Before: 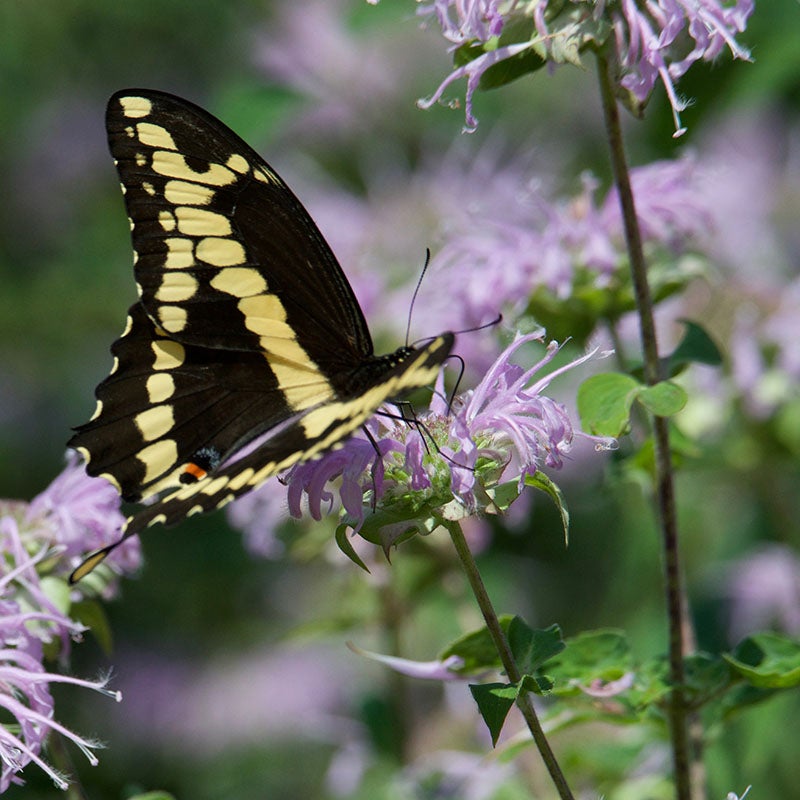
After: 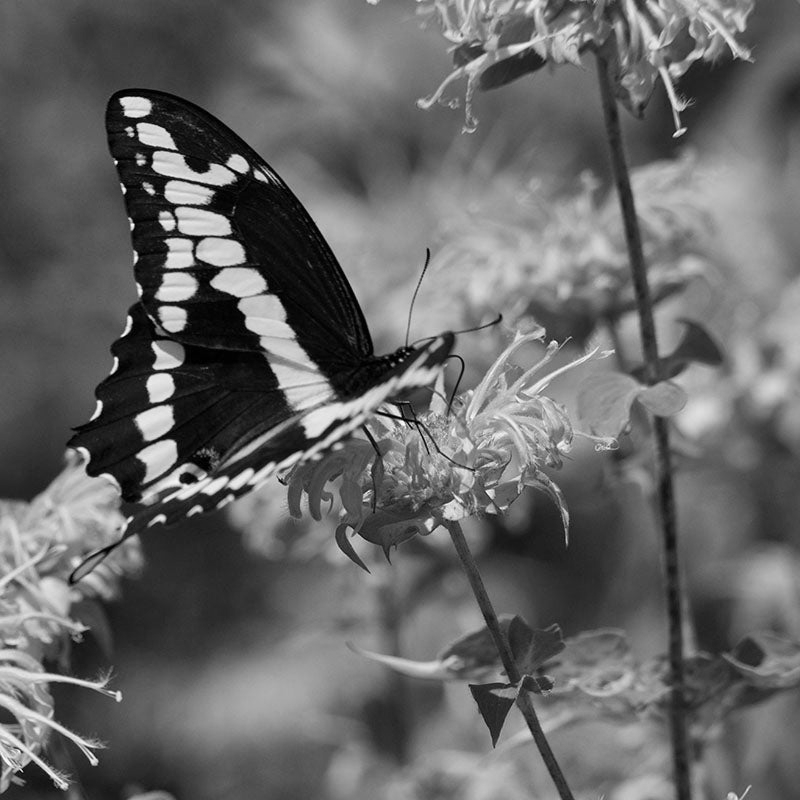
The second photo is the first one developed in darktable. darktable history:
monochrome: a -3.63, b -0.465
shadows and highlights: soften with gaussian
